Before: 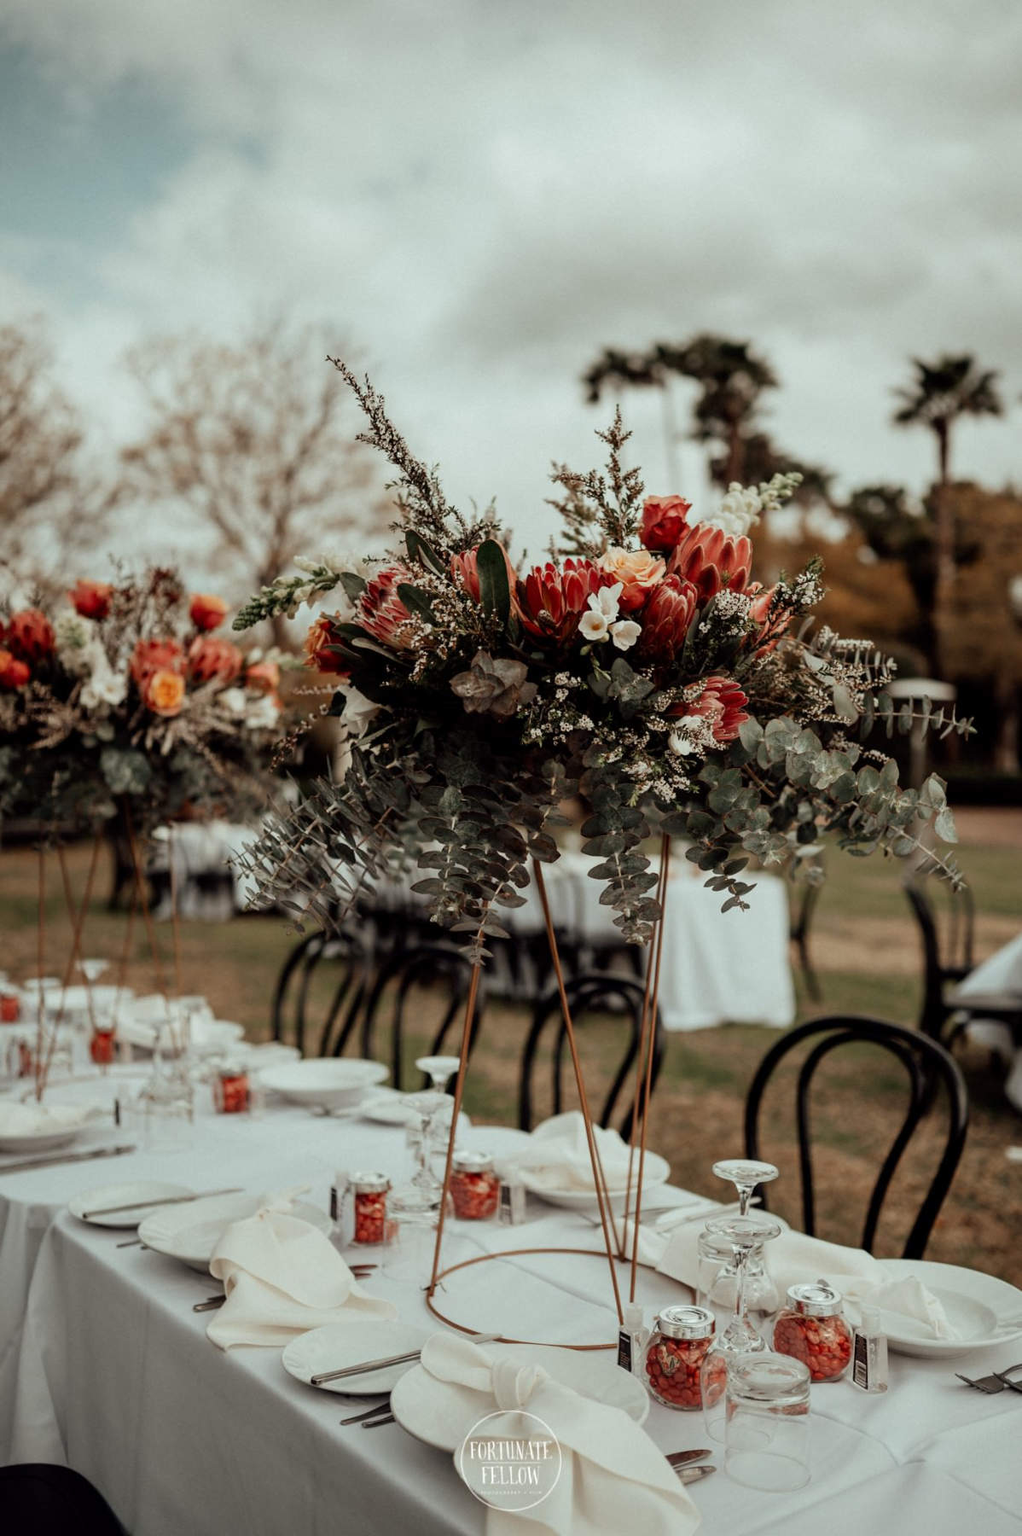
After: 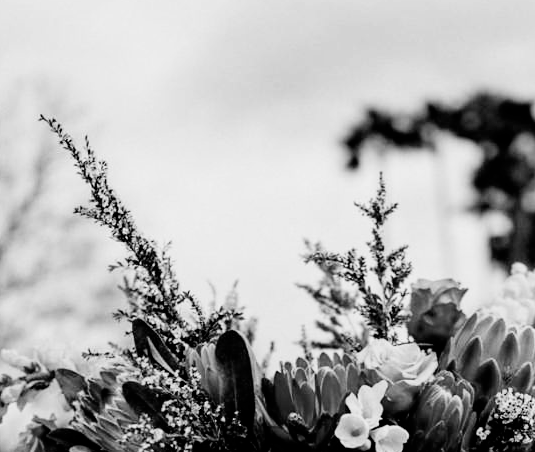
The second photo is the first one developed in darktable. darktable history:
crop: left 28.64%, top 16.832%, right 26.637%, bottom 58.055%
exposure: exposure 0.7 EV, compensate highlight preservation false
monochrome: a 16.06, b 15.48, size 1
white balance: emerald 1
filmic rgb: black relative exposure -5 EV, white relative exposure 3.5 EV, hardness 3.19, contrast 1.3, highlights saturation mix -50%
